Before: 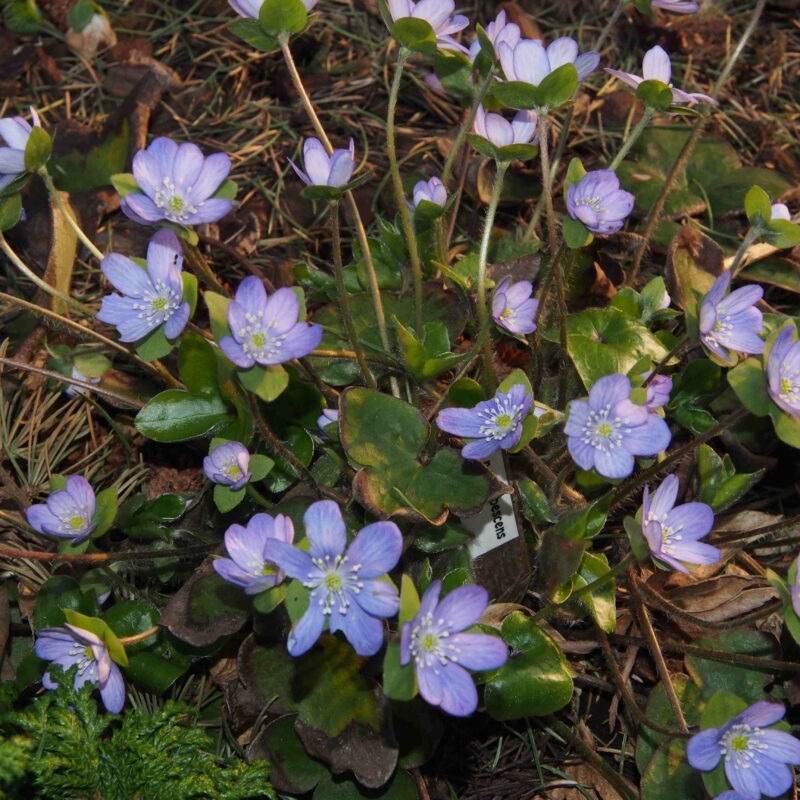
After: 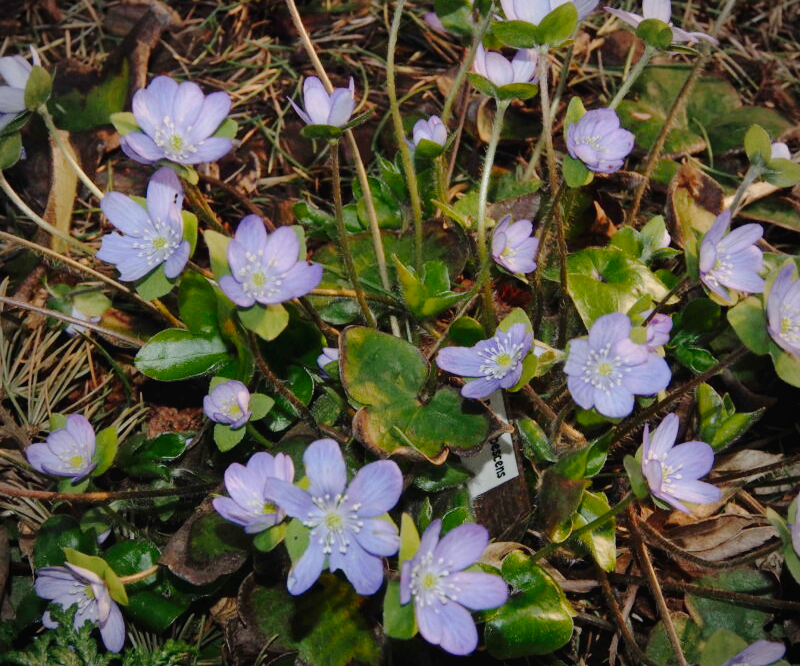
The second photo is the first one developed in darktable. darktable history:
vignetting: fall-off radius 60.92%
tone curve: curves: ch0 [(0, 0) (0.003, 0.021) (0.011, 0.021) (0.025, 0.021) (0.044, 0.033) (0.069, 0.053) (0.1, 0.08) (0.136, 0.114) (0.177, 0.171) (0.224, 0.246) (0.277, 0.332) (0.335, 0.424) (0.399, 0.496) (0.468, 0.561) (0.543, 0.627) (0.623, 0.685) (0.709, 0.741) (0.801, 0.813) (0.898, 0.902) (1, 1)], preserve colors none
crop: top 7.625%, bottom 8.027%
